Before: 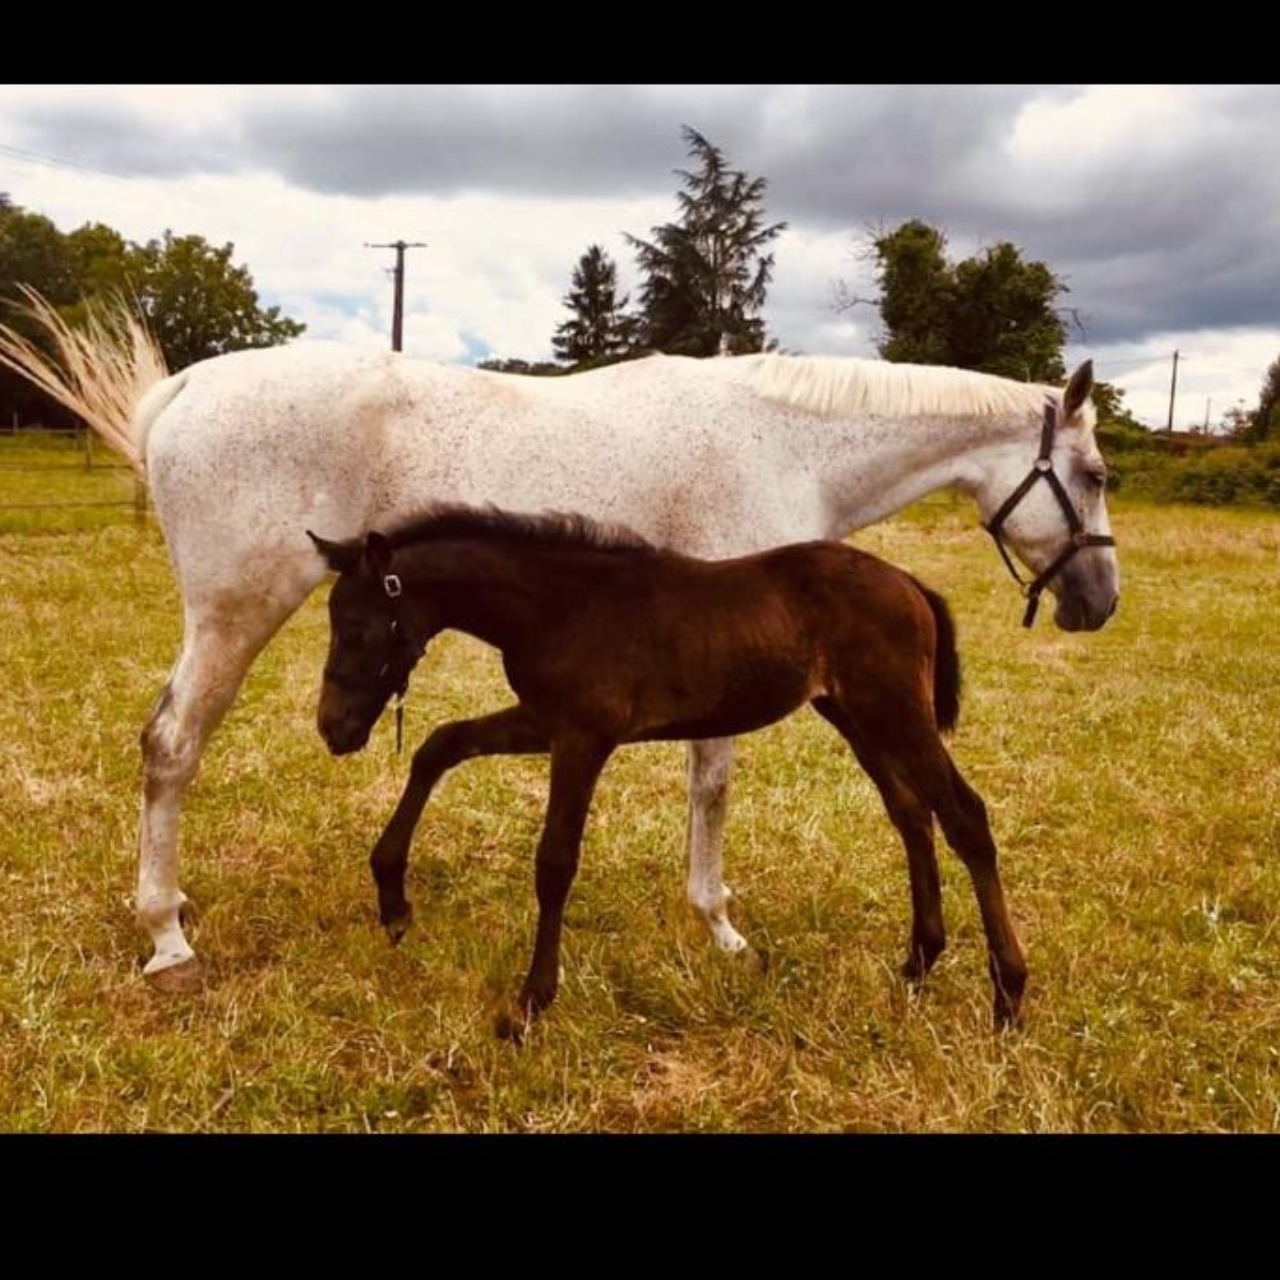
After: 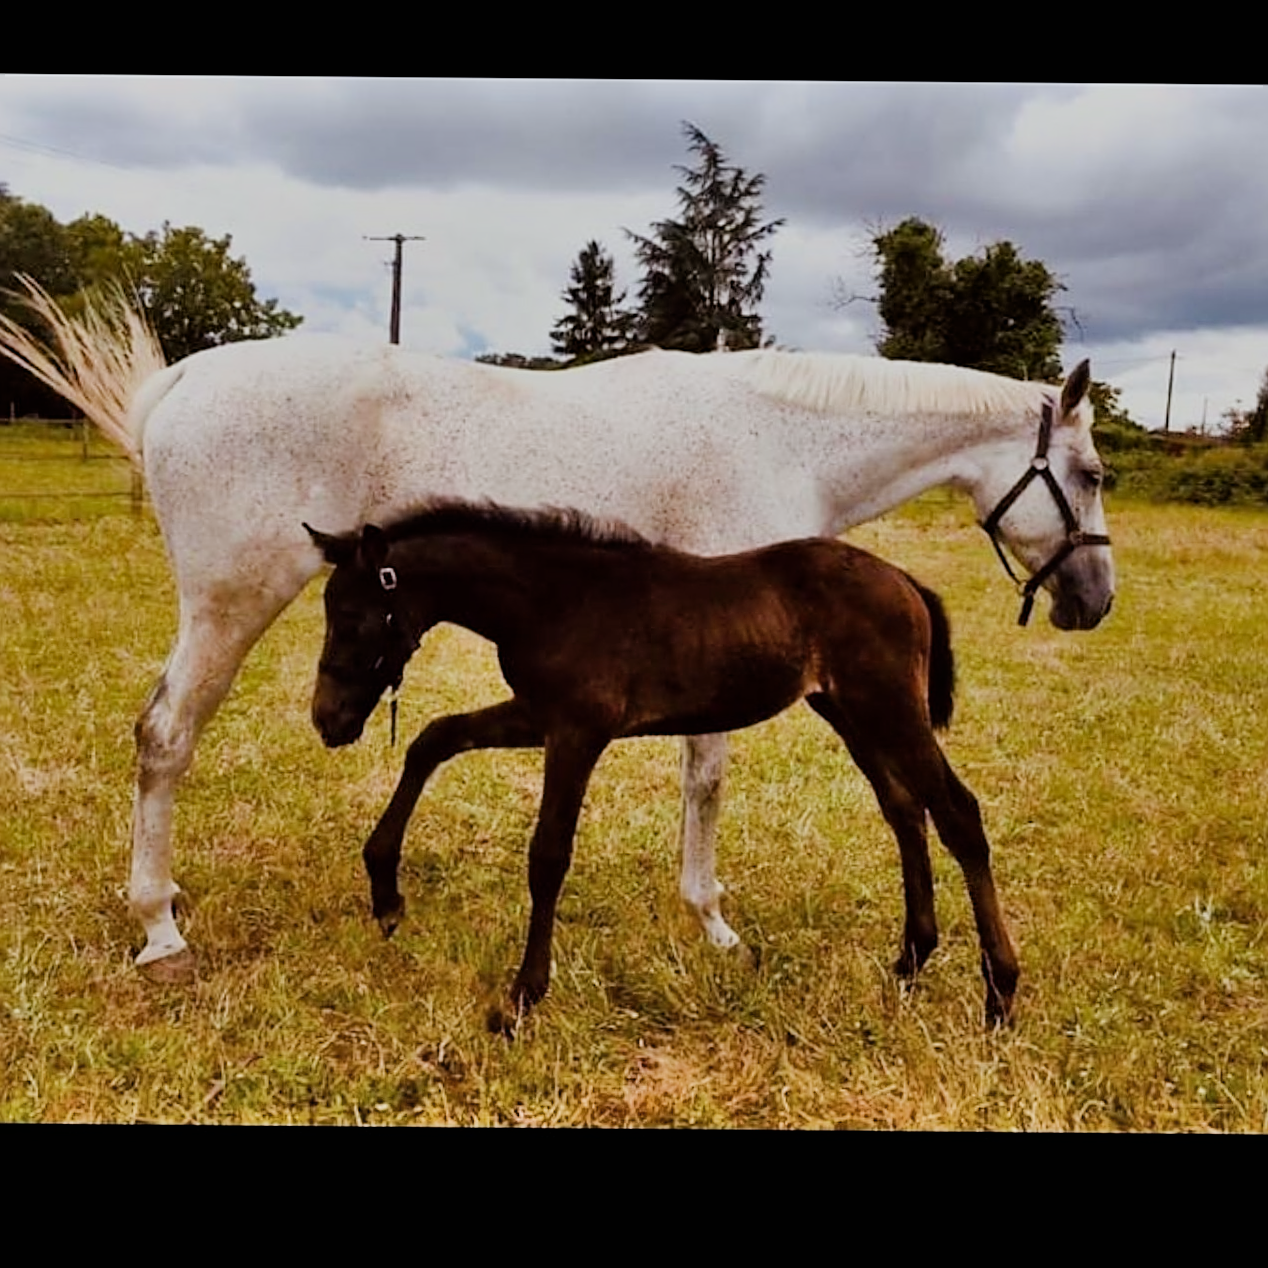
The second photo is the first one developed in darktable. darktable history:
crop and rotate: angle -0.5°
shadows and highlights: soften with gaussian
sharpen: amount 0.75
white balance: red 0.967, blue 1.049
filmic rgb: black relative exposure -7.32 EV, white relative exposure 5.09 EV, hardness 3.2
